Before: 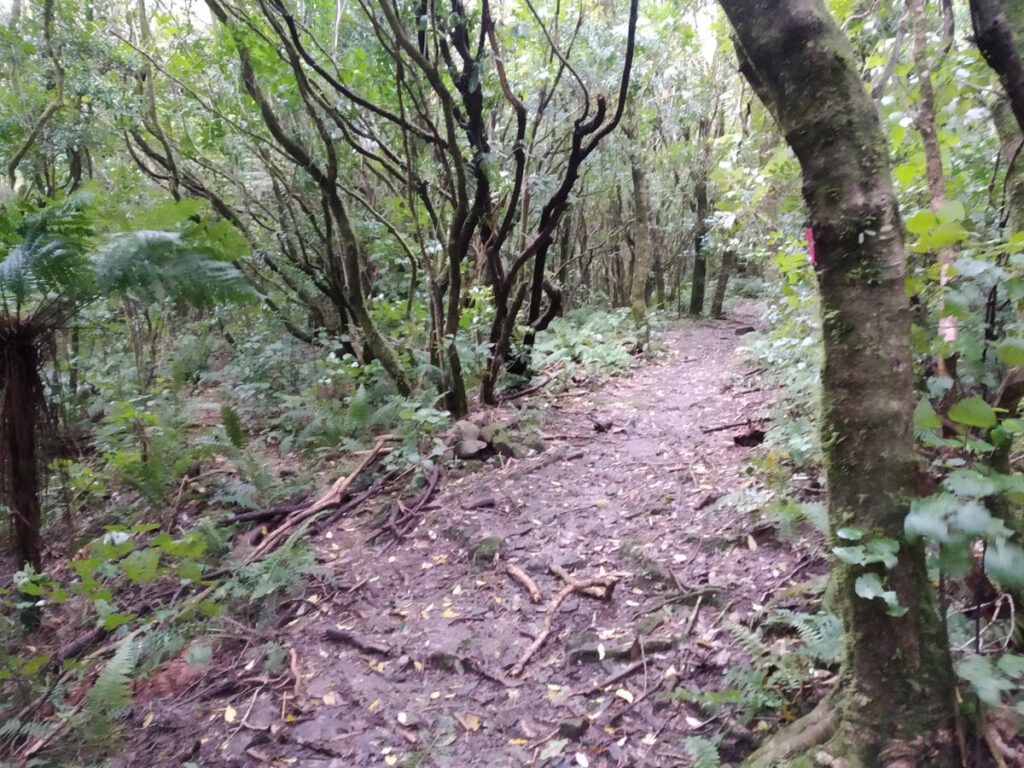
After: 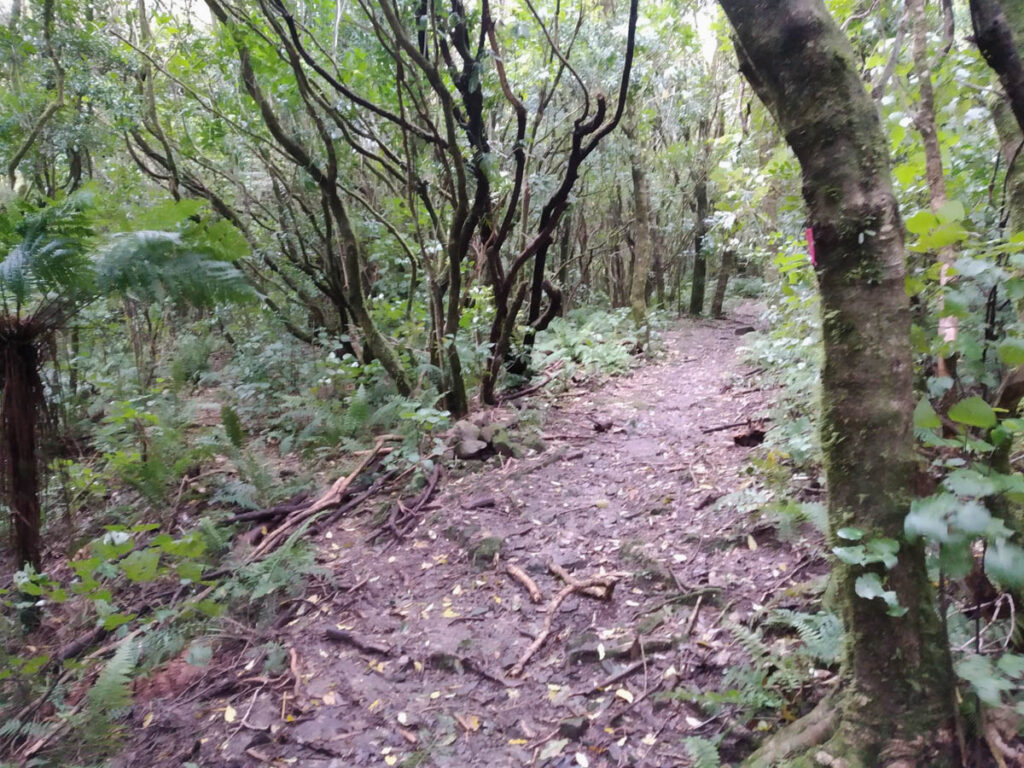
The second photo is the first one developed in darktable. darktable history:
shadows and highlights: shadows 43.63, white point adjustment -1.37, highlights color adjustment 52.16%, soften with gaussian
